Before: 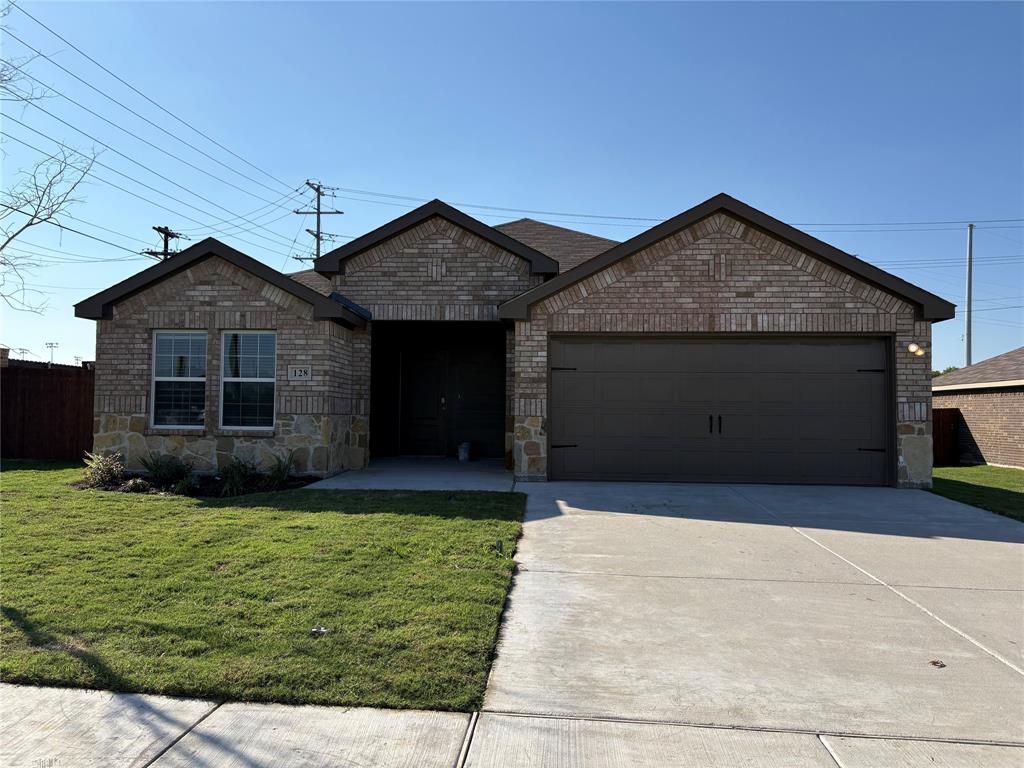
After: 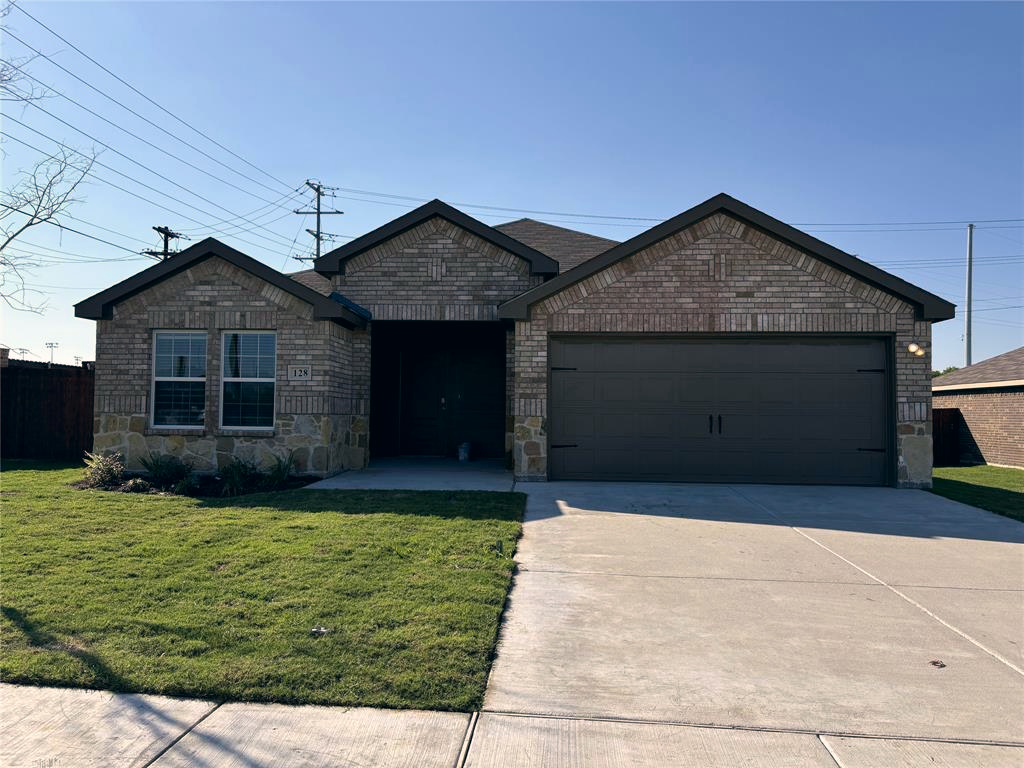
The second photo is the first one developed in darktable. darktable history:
color correction: highlights a* 5.38, highlights b* 5.32, shadows a* -4.28, shadows b* -5.26
